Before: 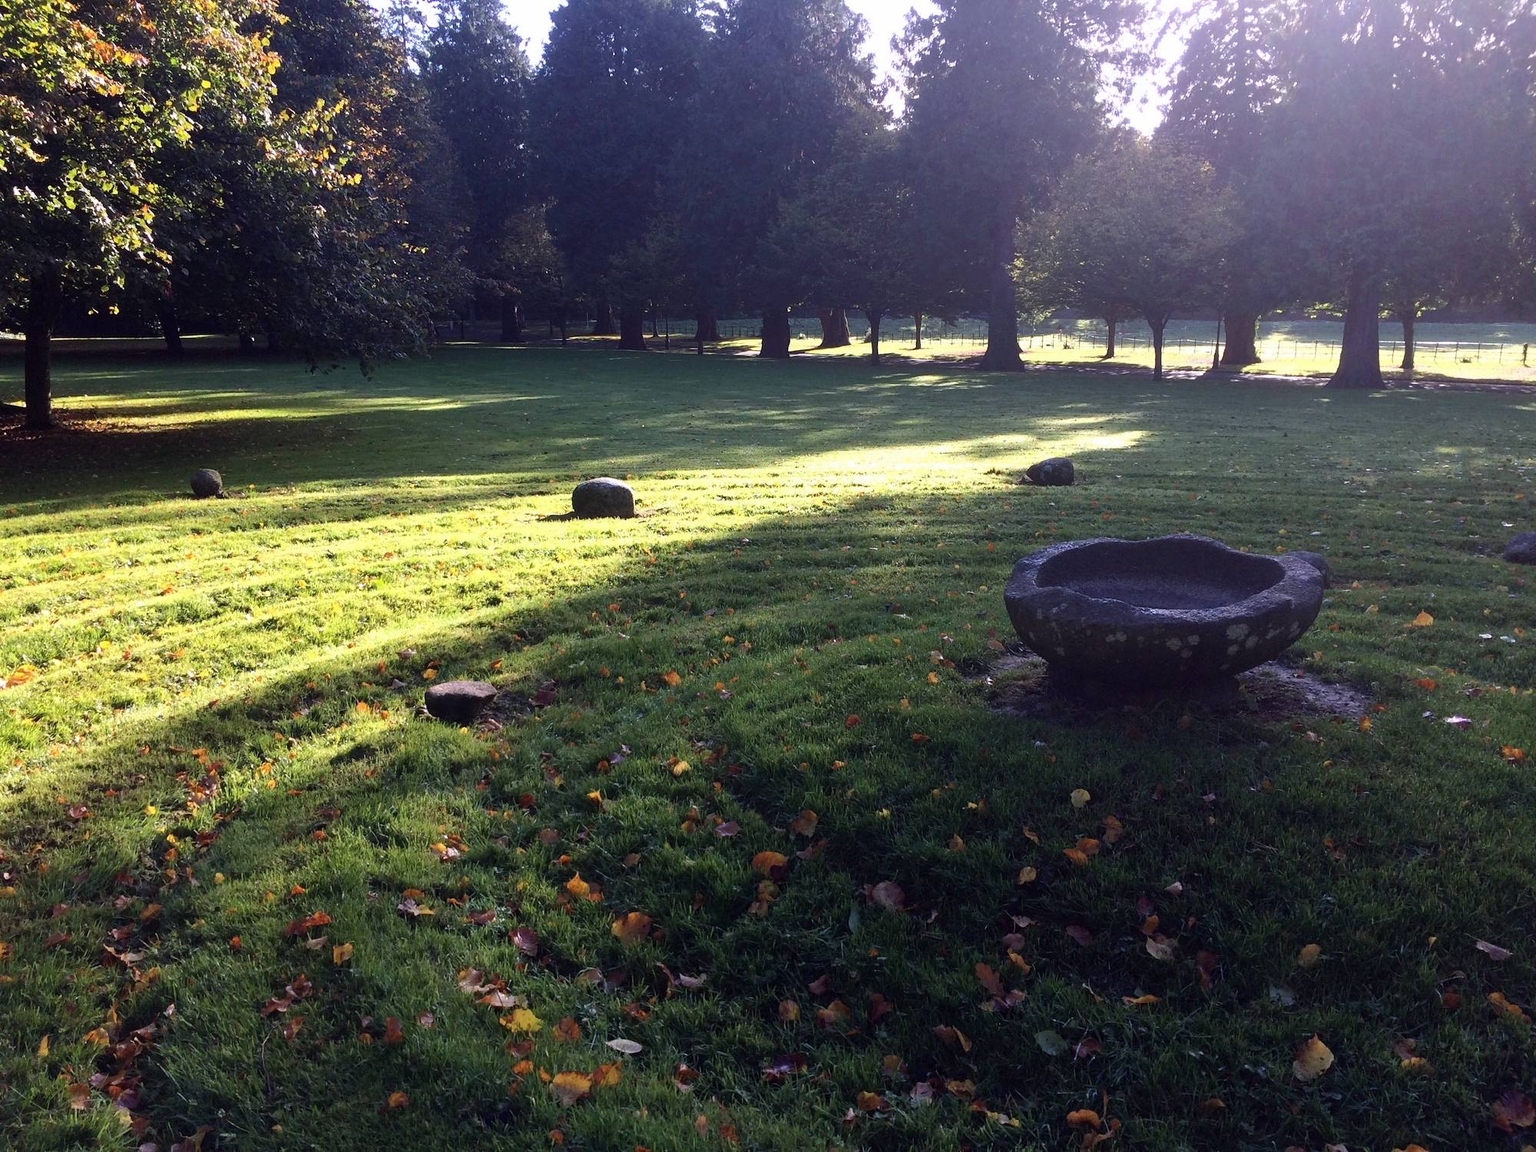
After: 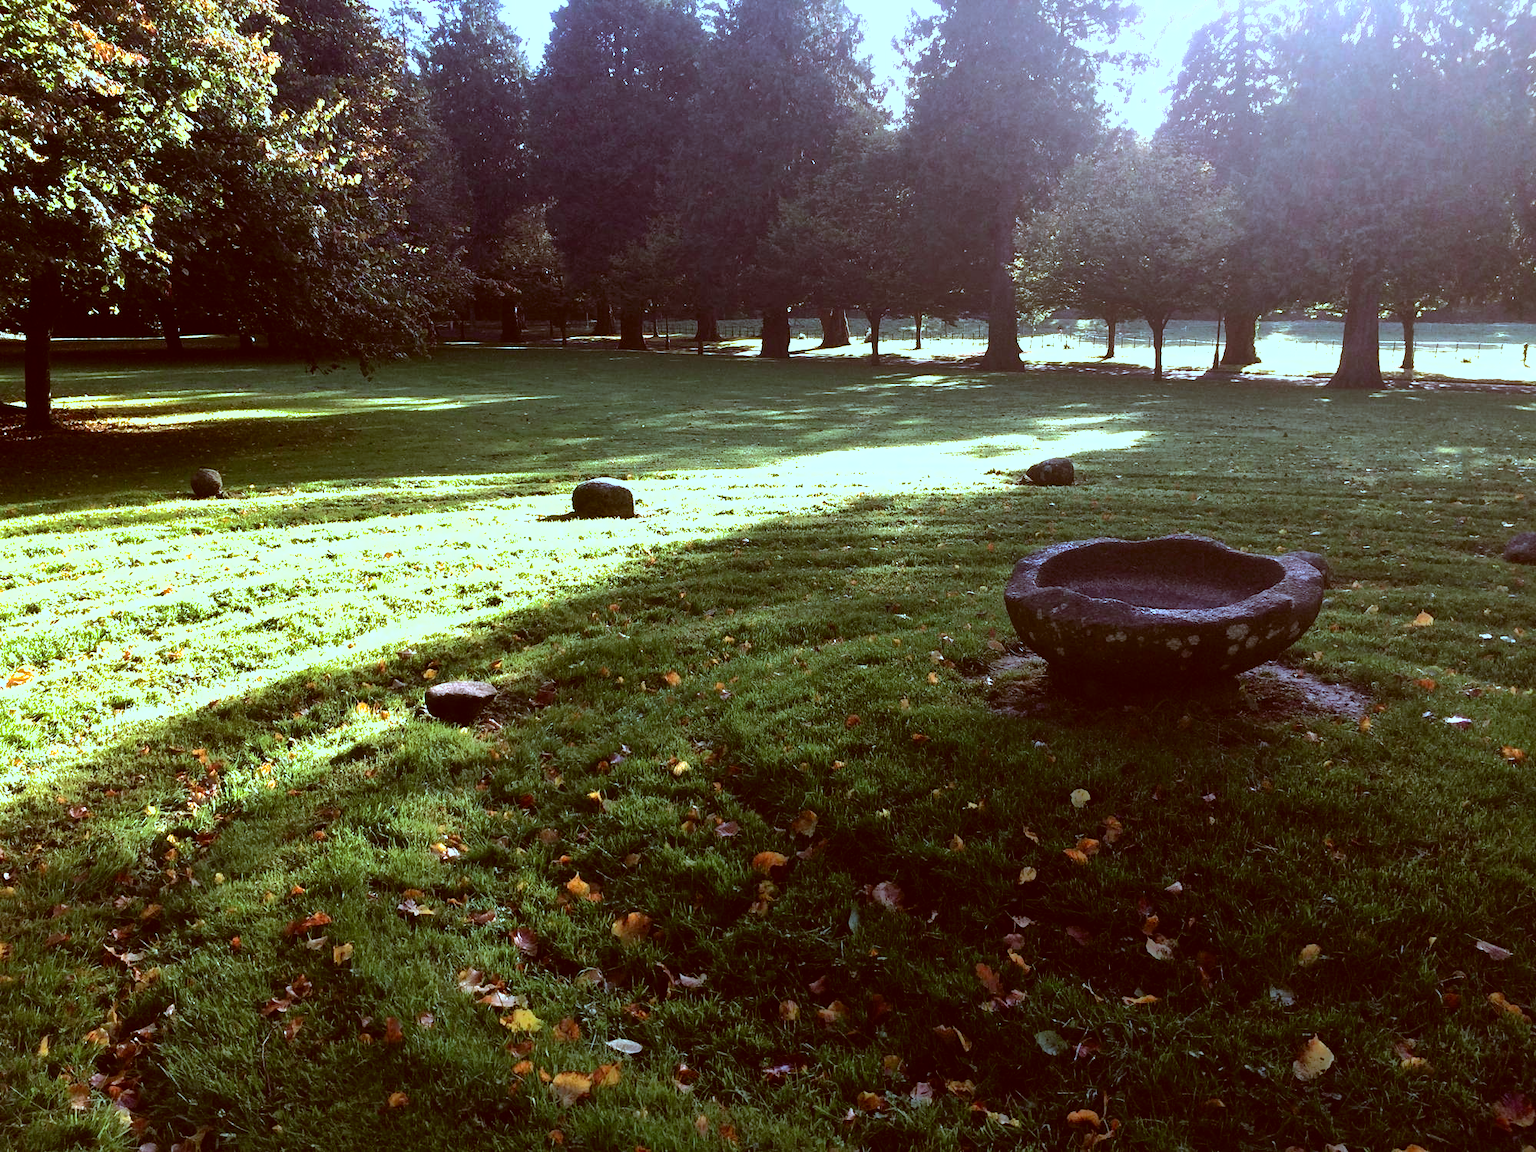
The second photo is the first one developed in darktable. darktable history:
color correction: highlights a* -14.26, highlights b* -16.09, shadows a* 10, shadows b* 29.45
tone equalizer: -8 EV -1.06 EV, -7 EV -1.05 EV, -6 EV -0.851 EV, -5 EV -0.616 EV, -3 EV 0.595 EV, -2 EV 0.863 EV, -1 EV 1.01 EV, +0 EV 1.05 EV, edges refinement/feathering 500, mask exposure compensation -1.57 EV, preserve details no
shadows and highlights: shadows color adjustment 97.66%
